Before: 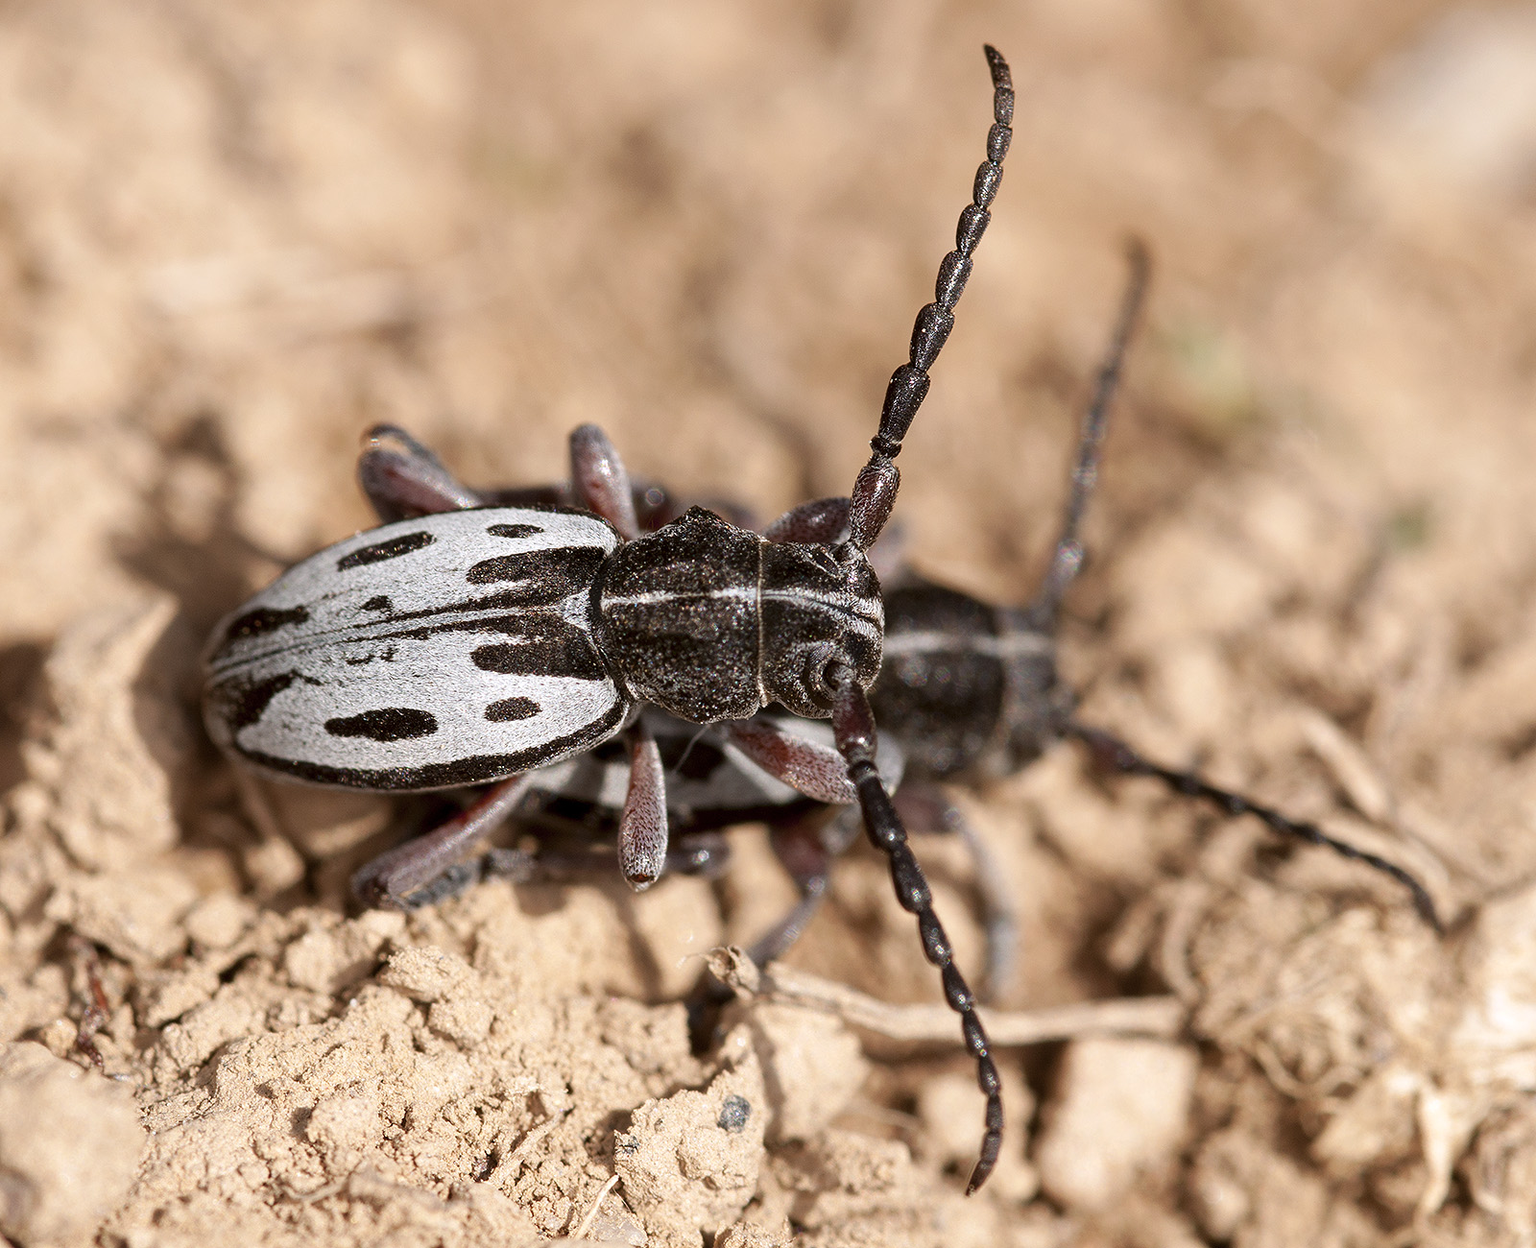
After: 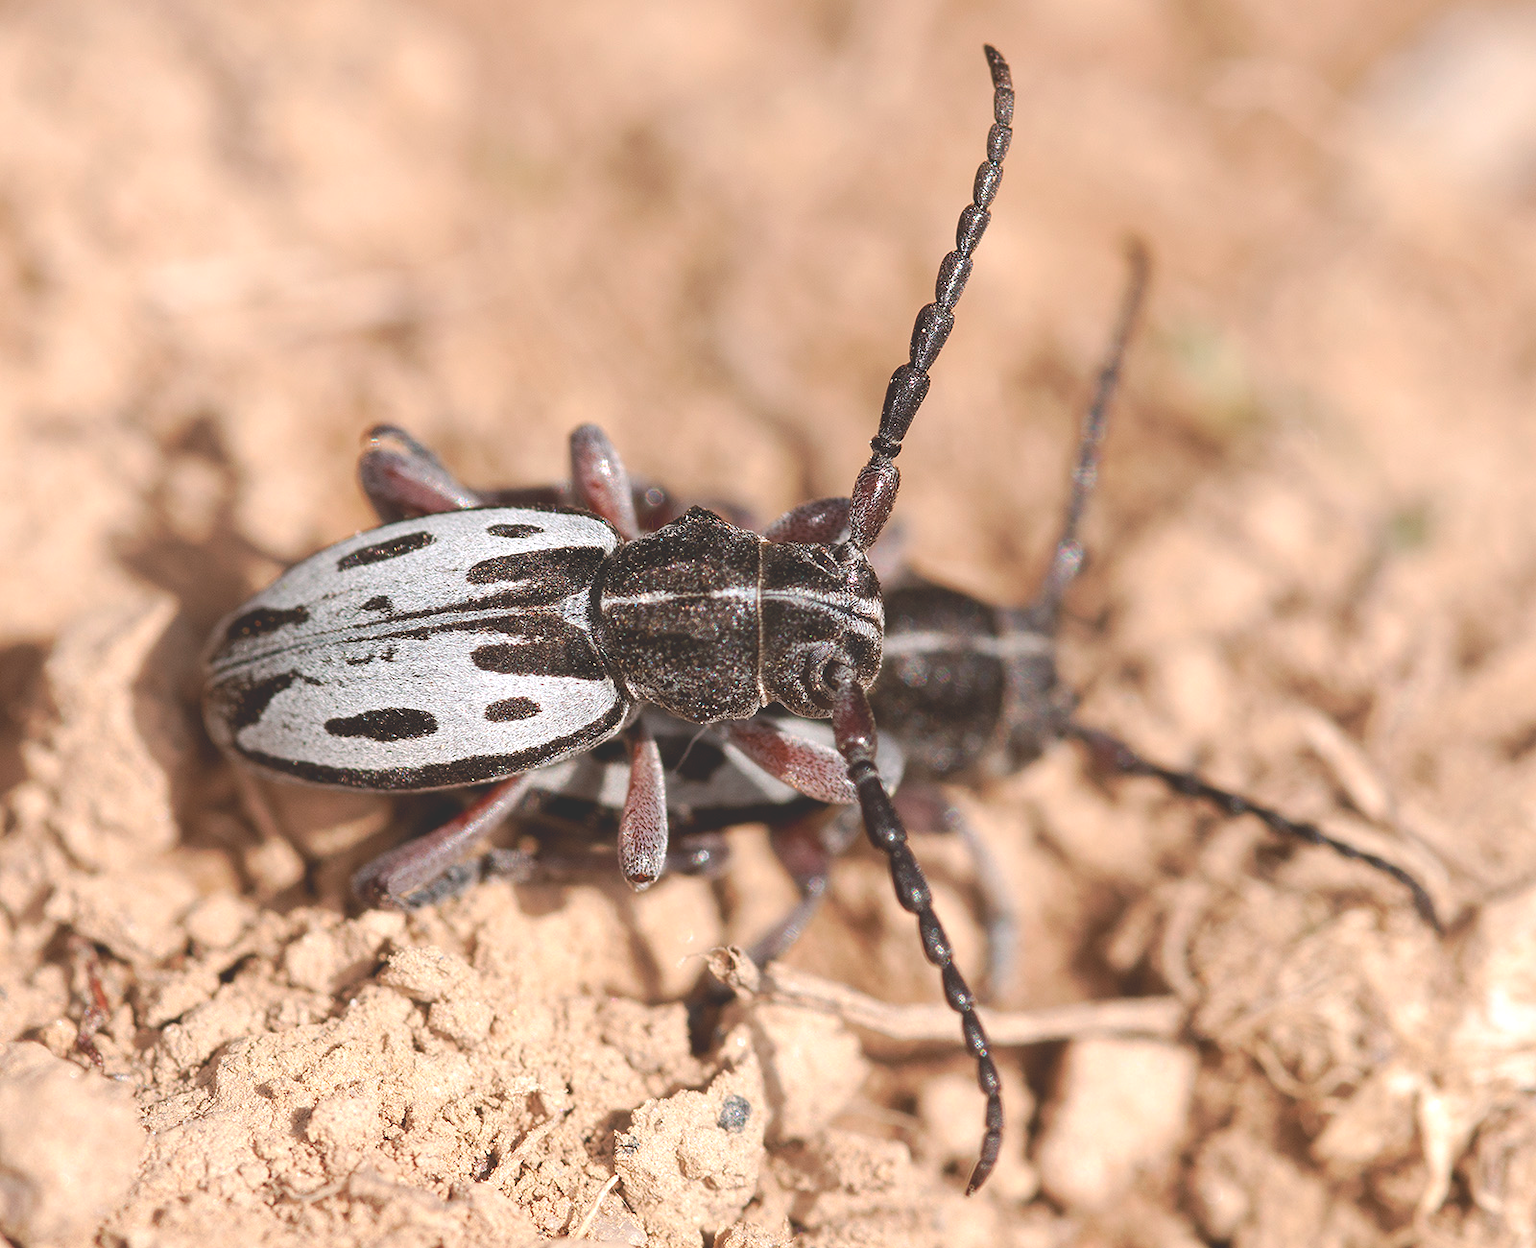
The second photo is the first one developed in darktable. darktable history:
tone curve: curves: ch0 [(0, 0) (0.003, 0.125) (0.011, 0.139) (0.025, 0.155) (0.044, 0.174) (0.069, 0.192) (0.1, 0.211) (0.136, 0.234) (0.177, 0.262) (0.224, 0.296) (0.277, 0.337) (0.335, 0.385) (0.399, 0.436) (0.468, 0.5) (0.543, 0.573) (0.623, 0.644) (0.709, 0.713) (0.801, 0.791) (0.898, 0.881) (1, 1)], preserve colors none
contrast brightness saturation: contrast -0.11
exposure: black level correction 0, exposure 0.7 EV, compensate exposure bias true, compensate highlight preservation false
